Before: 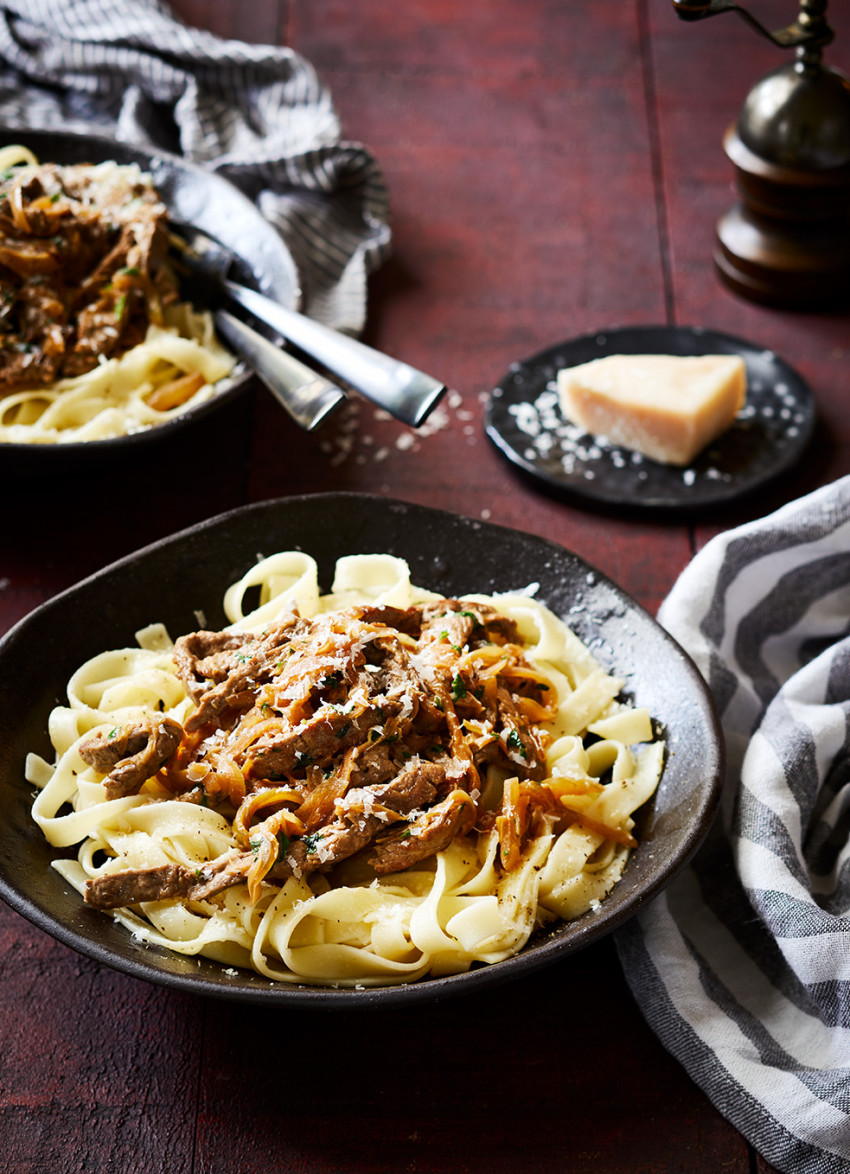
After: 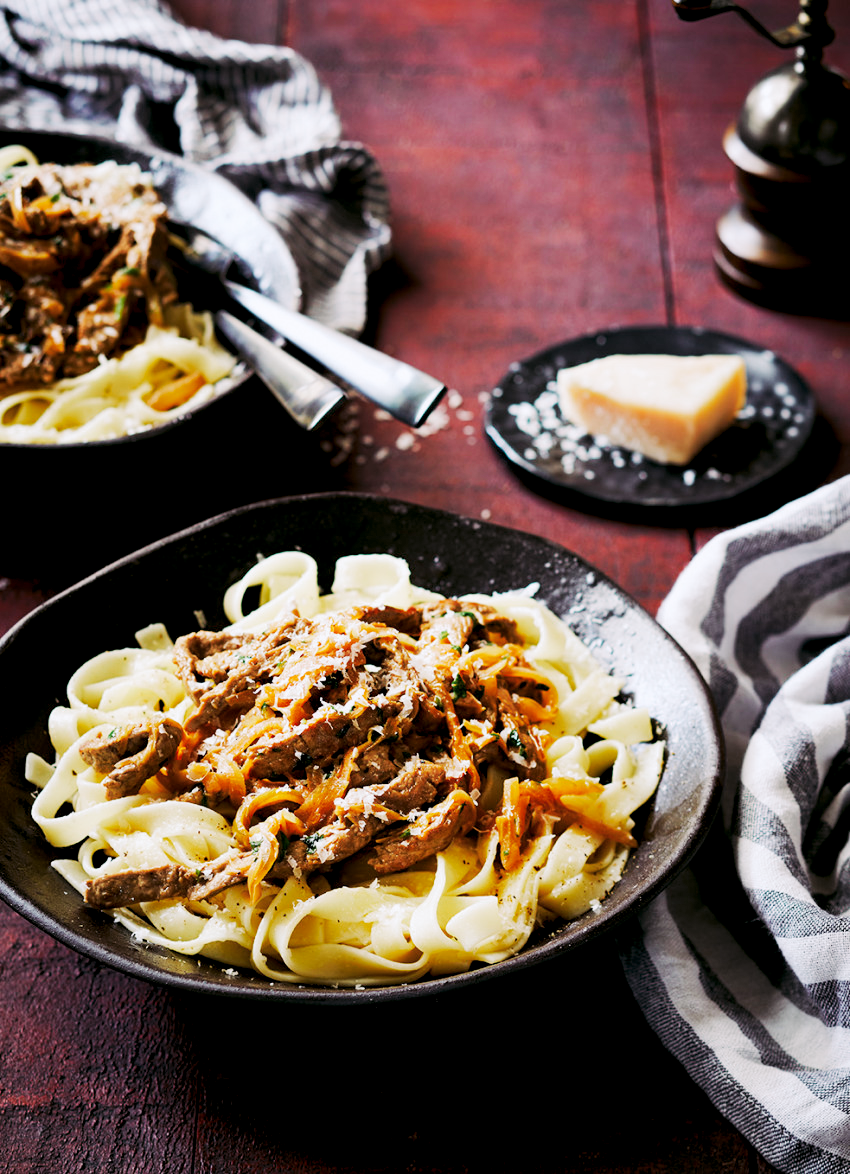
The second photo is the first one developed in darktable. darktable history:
tone curve: curves: ch0 [(0, 0) (0.003, 0.003) (0.011, 0.011) (0.025, 0.025) (0.044, 0.044) (0.069, 0.068) (0.1, 0.098) (0.136, 0.134) (0.177, 0.175) (0.224, 0.221) (0.277, 0.273) (0.335, 0.33) (0.399, 0.393) (0.468, 0.461) (0.543, 0.546) (0.623, 0.625) (0.709, 0.711) (0.801, 0.802) (0.898, 0.898) (1, 1)], preserve colors none
color look up table: target L [96.84, 94, 93.12, 89.35, 86.2, 86.97, 77.94, 72.81, 68.89, 53.09, 48.44, 57.06, 26.61, 14.9, 200, 82.65, 75.21, 70.65, 72.79, 65.16, 60.99, 64.01, 53.5, 51.2, 47, 33.08, 18.22, 11.27, 90.05, 86.74, 76.72, 79.81, 73.94, 70.72, 59.28, 59.22, 64.63, 44.73, 49.52, 49.02, 29.75, 30.19, 22.08, 3.489, 90.51, 81.34, 65.45, 57.45, 29.79], target a [-0.261, -12.76, -13.91, -23.51, -45.1, -7.073, -15.16, -5.607, -44.68, -50.06, -23.14, -39.5, -31.01, -18.34, 0, 19.46, 16.93, 45.76, 18.66, 52.81, 74.16, 19.69, 79.94, 34.09, 68.55, 55.67, 37.03, 5.493, 18.13, 6.778, 37.92, 34.34, 11.89, 19.7, -0.463, 81.02, 9.578, 62.46, 58.59, 69.56, 34.31, 47.91, 33.15, 12.79, -36.58, -17.7, -35.51, -23.5, -1.331], target b [0.964, 36.86, 11.18, 21, 27.8, 26.4, 4.842, 73.13, 13.25, 39.09, 41.22, 0.259, 25.61, 4.846, 0, 16.39, 77.14, 17.38, 9.051, 61.66, -9.396, 38.28, 39.53, 59.7, 61.52, 24.23, 27.8, 12.33, -12.47, -3.475, -4.878, -27.94, -32.13, -16.71, -1.336, -35.75, -50.74, -18.66, -45, -64.06, -21.27, -83.57, -70.42, -8.371, -9.231, -20.65, -17.48, -29.62, -38.83], num patches 49
